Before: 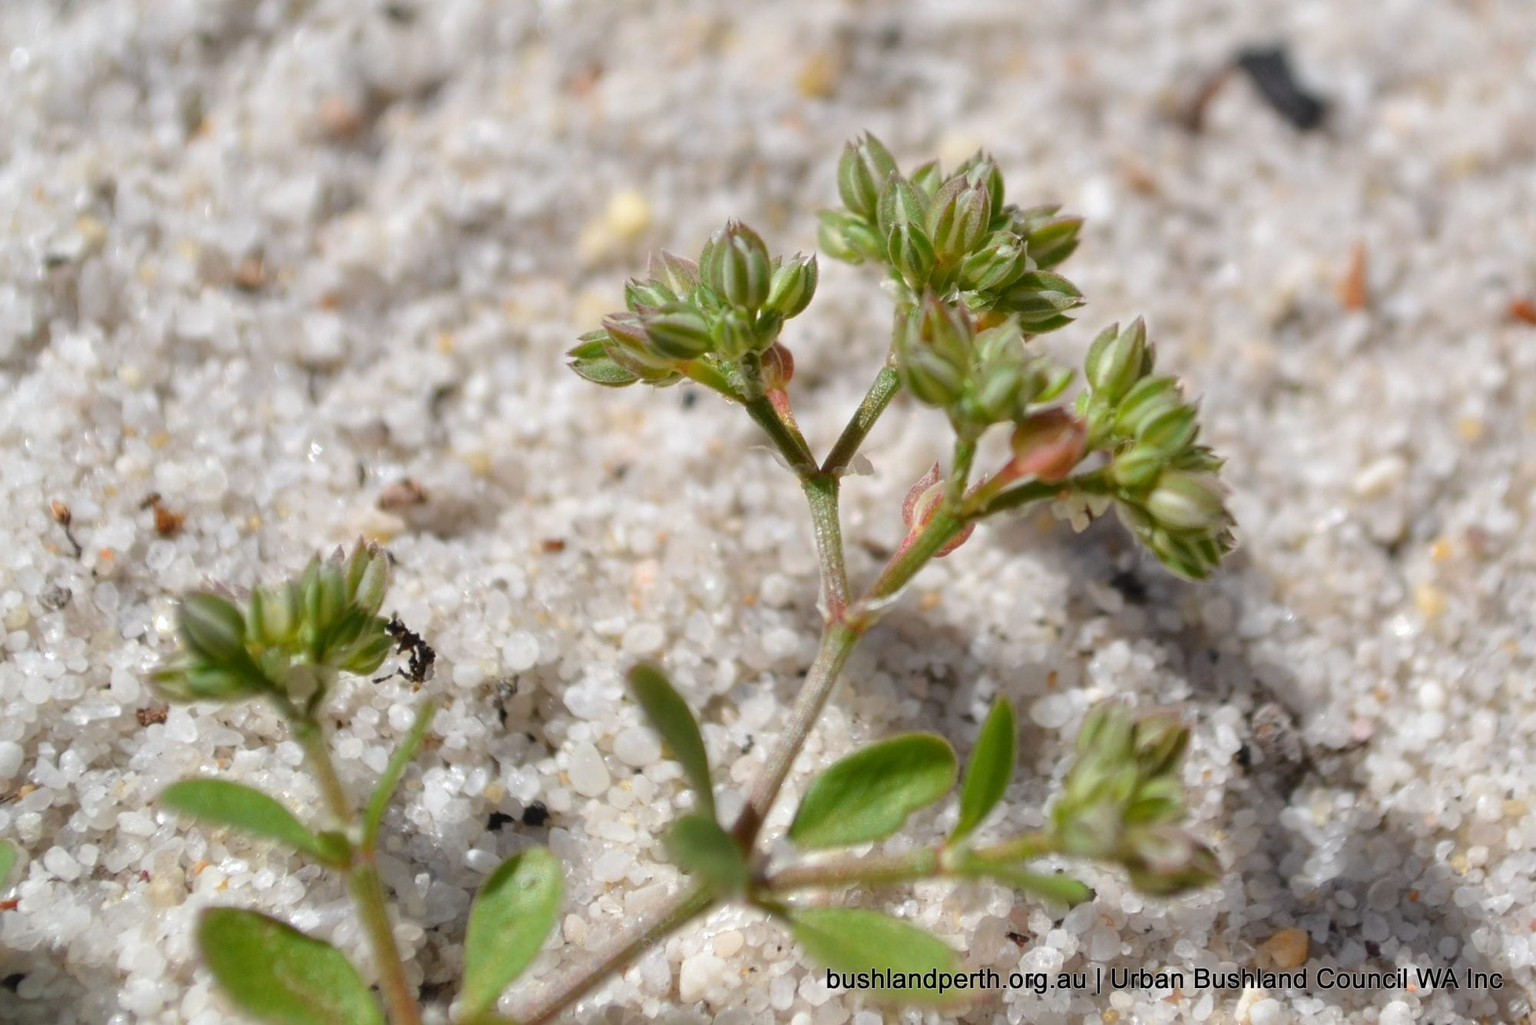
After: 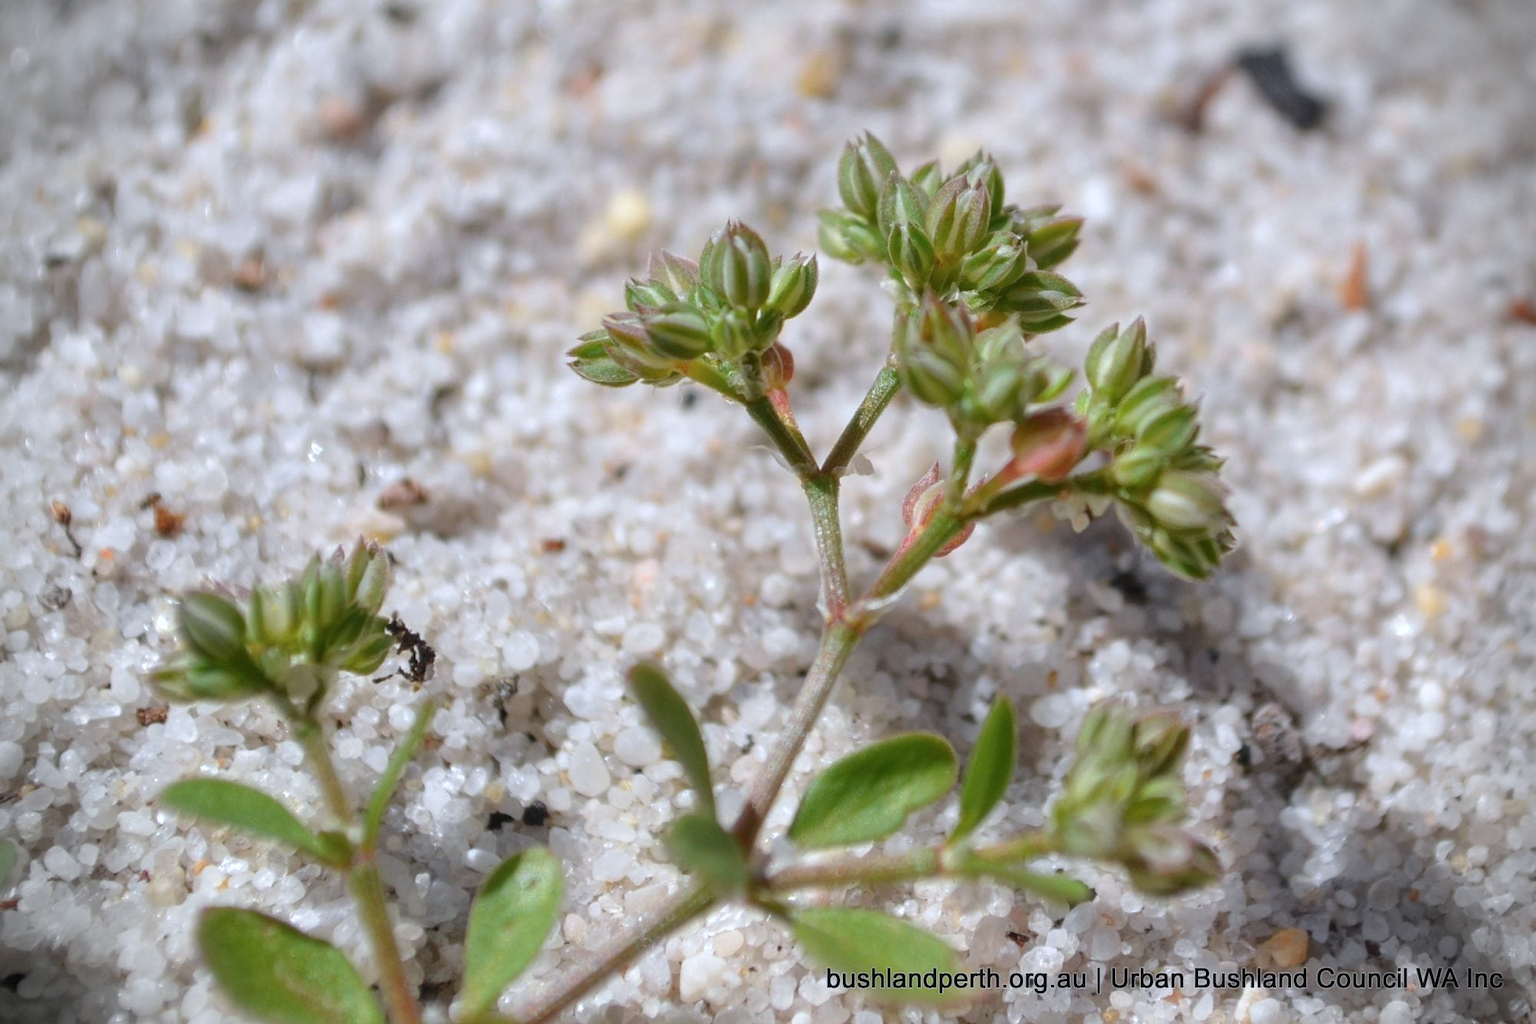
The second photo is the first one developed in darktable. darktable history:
color correction: highlights a* -0.74, highlights b* -9.43
local contrast: detail 109%
vignetting: fall-off start 88.19%, fall-off radius 24.43%
